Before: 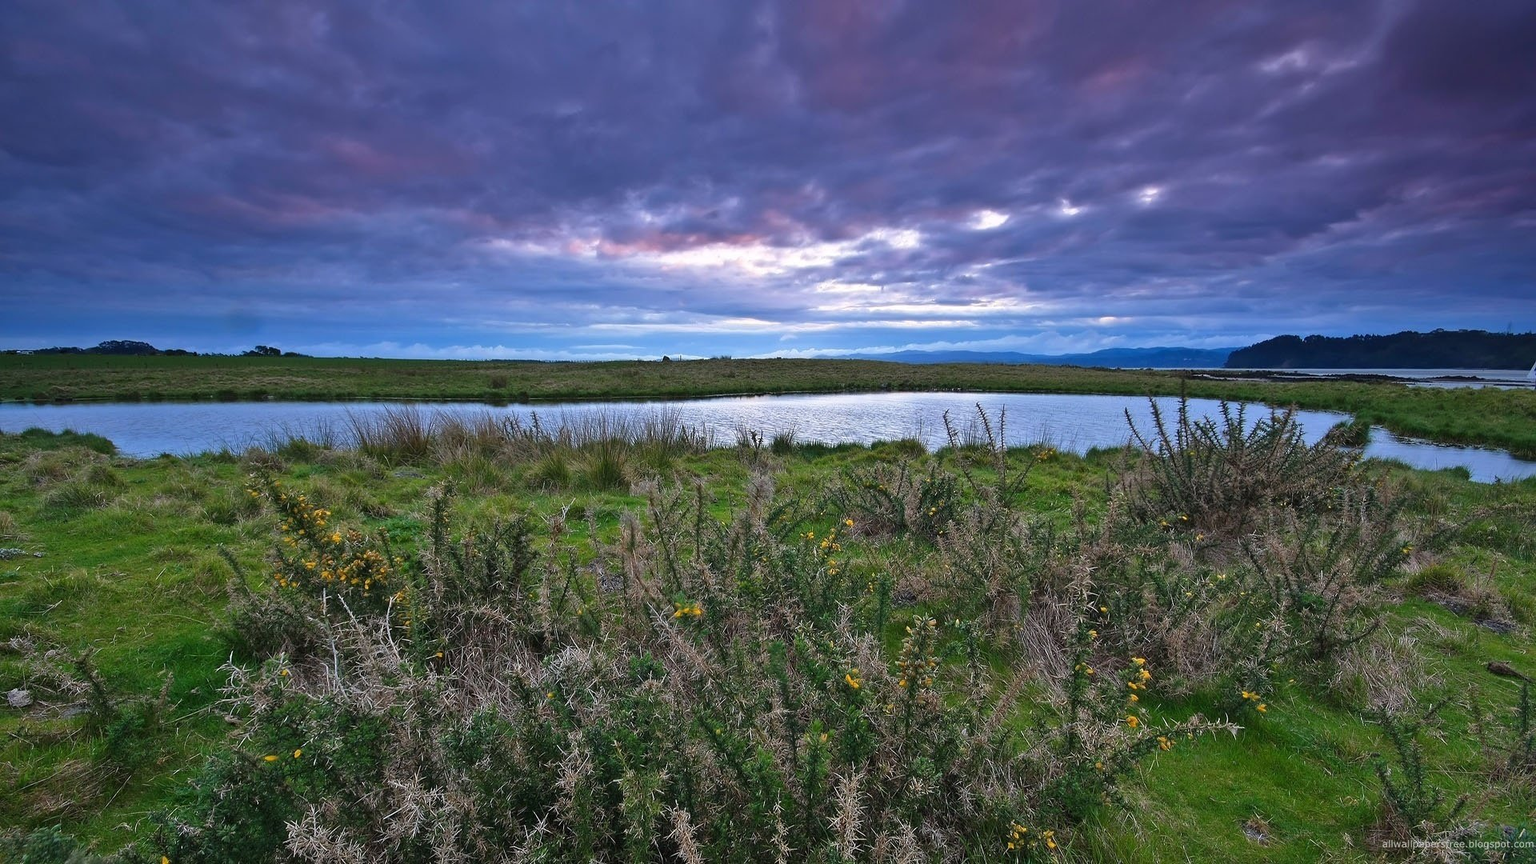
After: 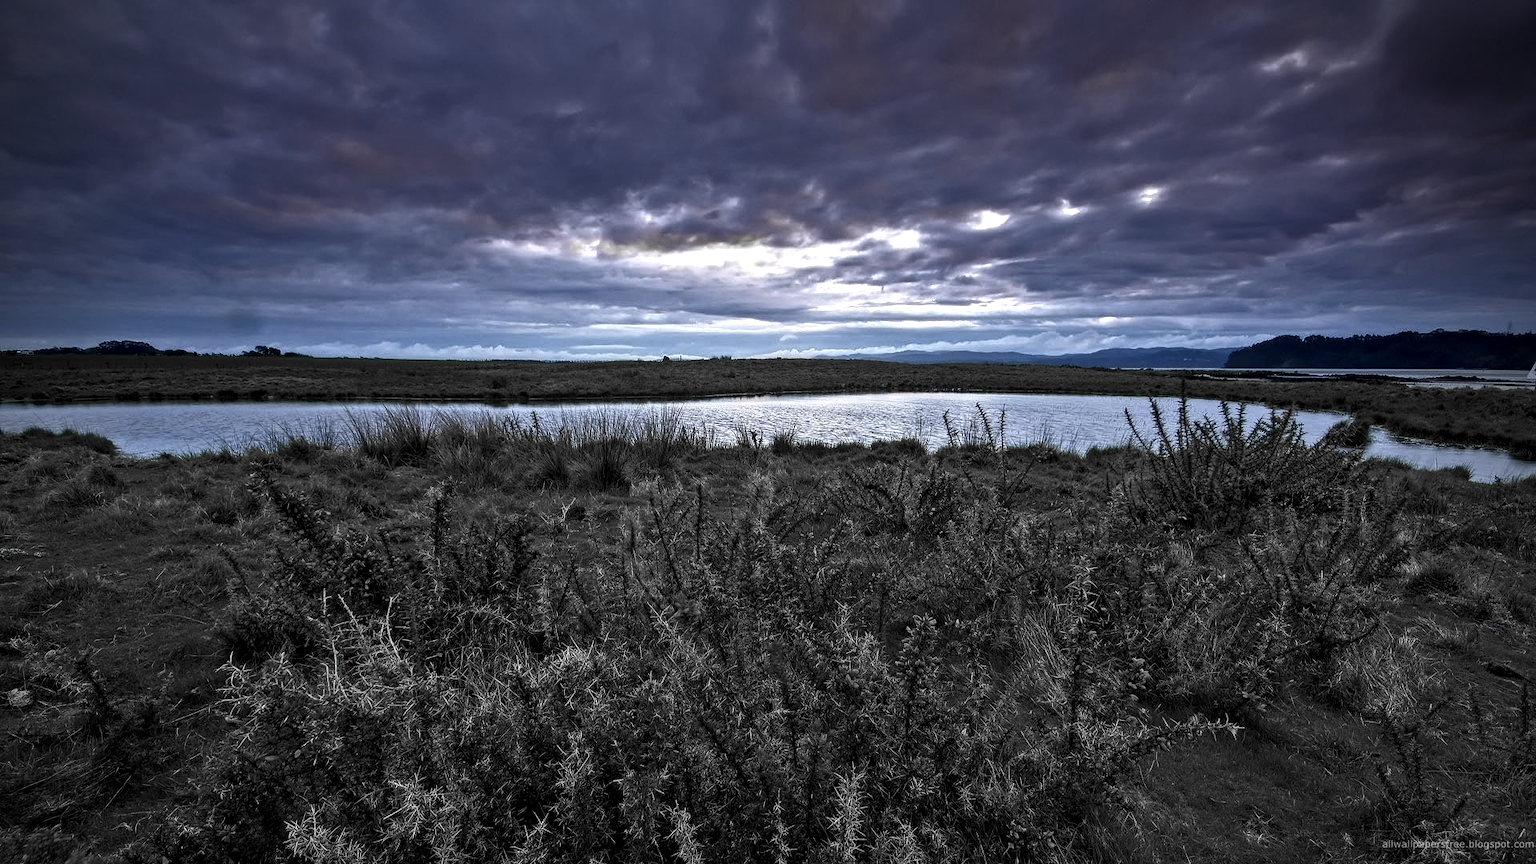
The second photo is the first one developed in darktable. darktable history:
local contrast: highlights 25%, detail 150%
color balance rgb: perceptual saturation grading › highlights -31.88%, perceptual saturation grading › mid-tones 5.8%, perceptual saturation grading › shadows 18.12%, perceptual brilliance grading › highlights 3.62%, perceptual brilliance grading › mid-tones -18.12%, perceptual brilliance grading › shadows -41.3%
color equalizer: saturation › red 0.231, saturation › orange 0.289, saturation › yellow 0.301, saturation › green 0.555, saturation › cyan 0.879, saturation › blue 0.867, saturation › lavender 0.763, saturation › magenta 0.254, brightness › red 0.578, brightness › orange 0.52, brightness › yellow 0.636, brightness › cyan 1.02, brightness › blue 1.02, brightness › magenta 0.694
color equalizer "1": saturation › red 0.231, saturation › orange 0.289, saturation › yellow 0.301, saturation › green 0.555, saturation › cyan 0.879, saturation › blue 0.867, saturation › lavender 0.763, saturation › magenta 0.254
vignetting: on, module defaults
